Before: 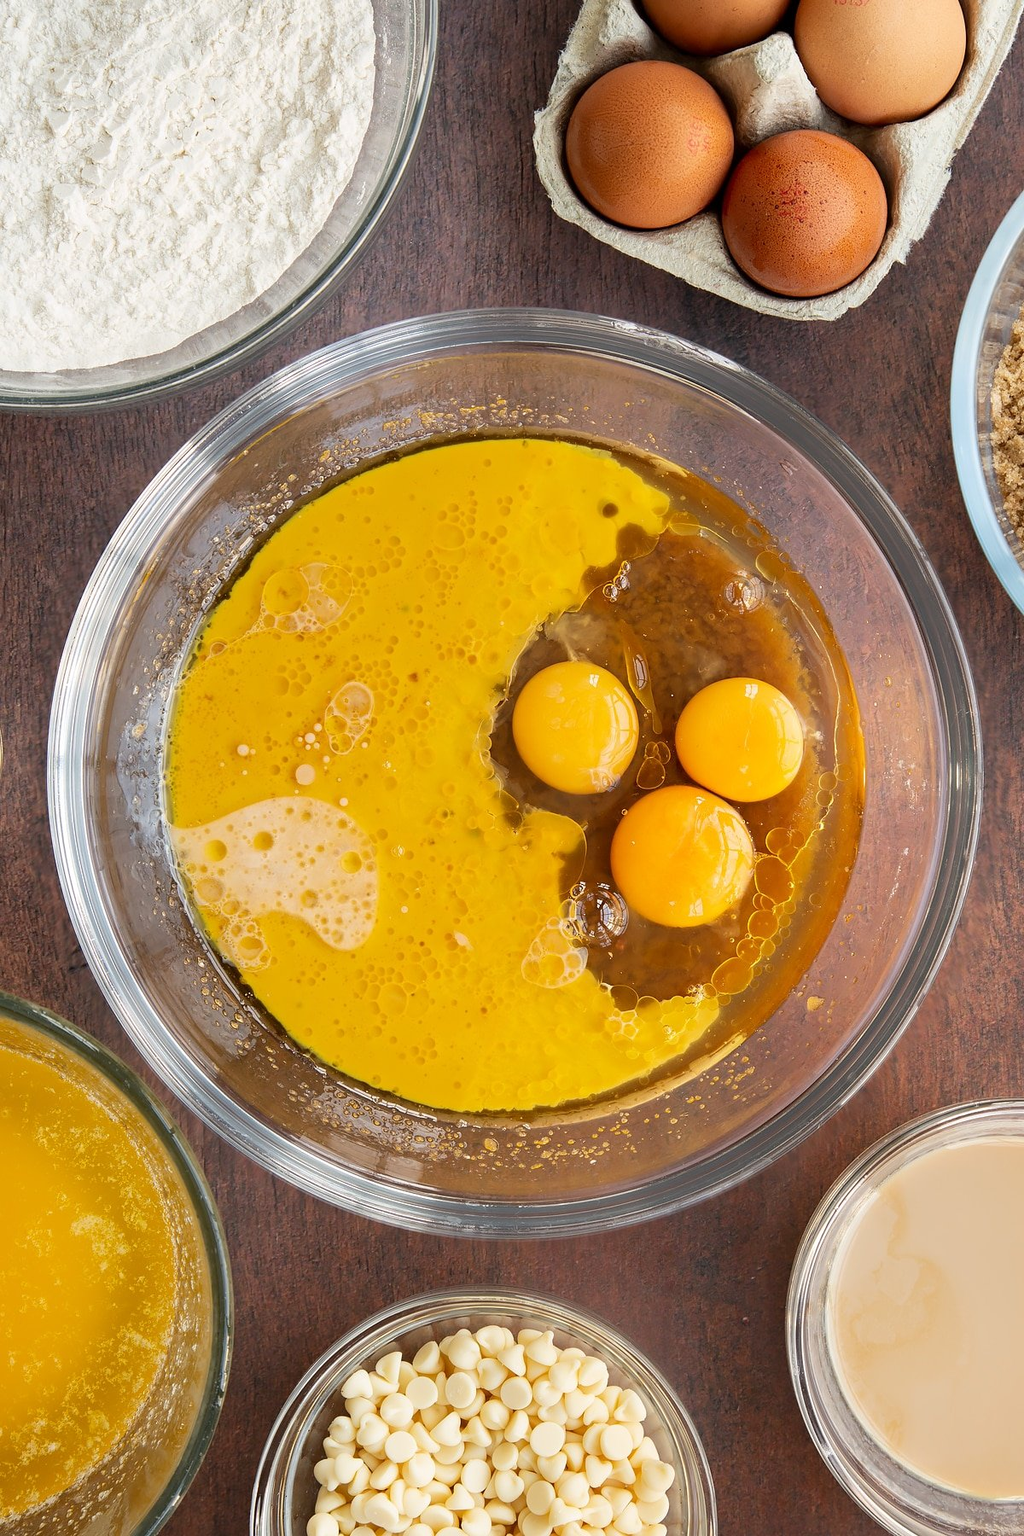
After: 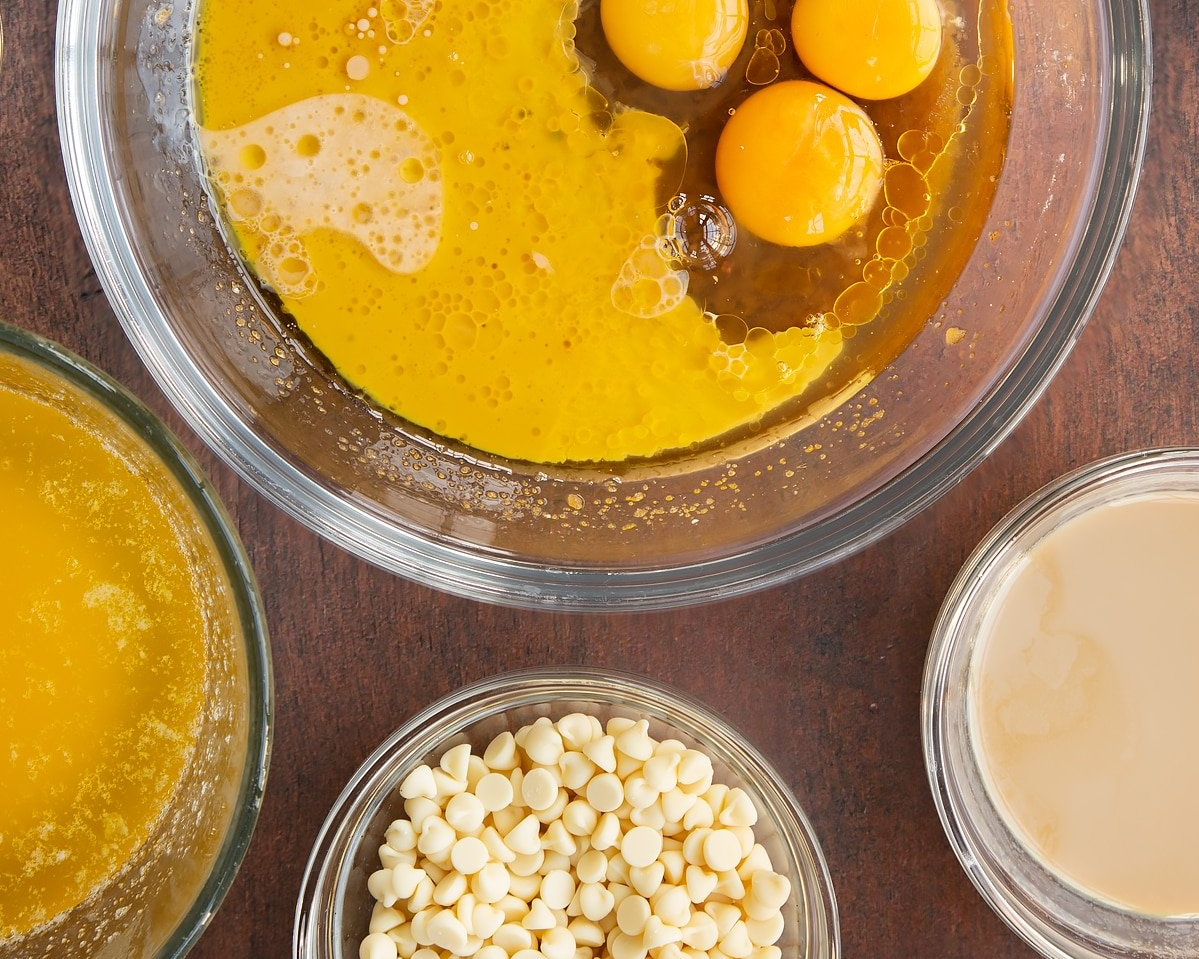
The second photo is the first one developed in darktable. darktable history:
crop and rotate: top 46.71%, right 0.006%
